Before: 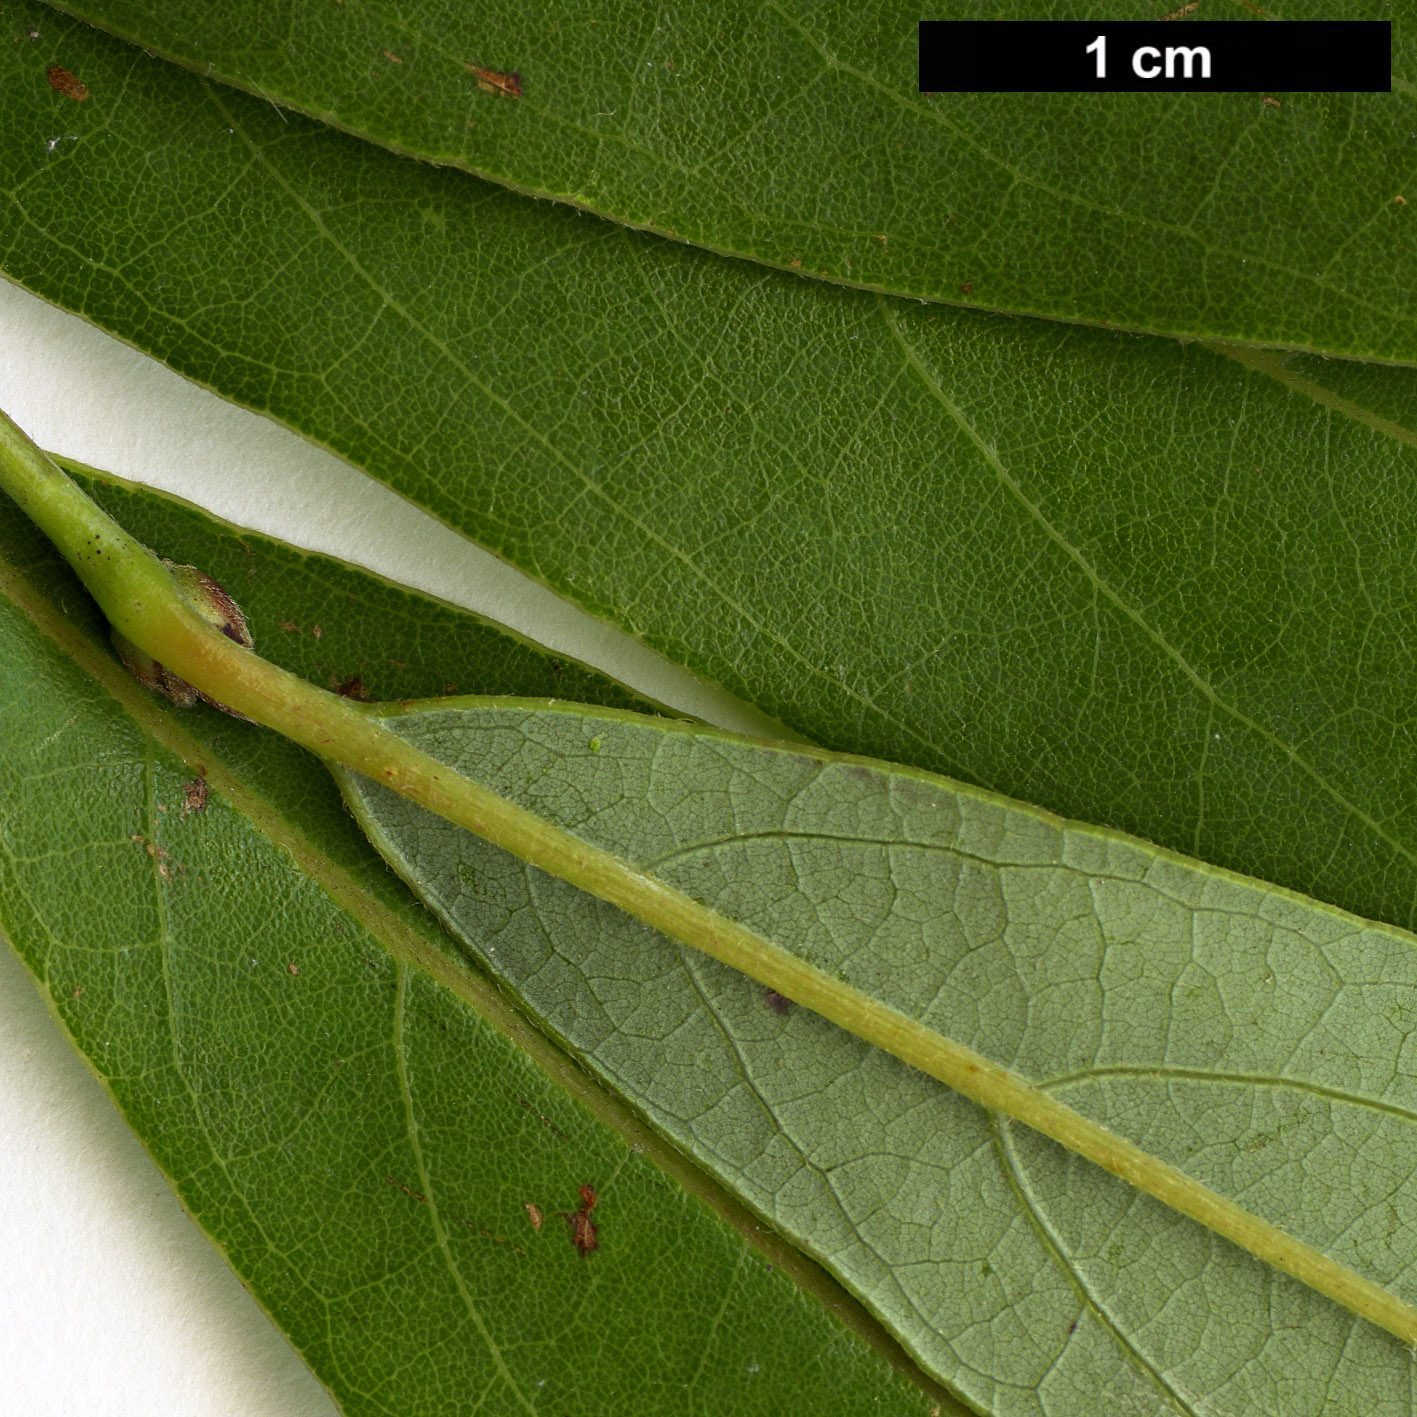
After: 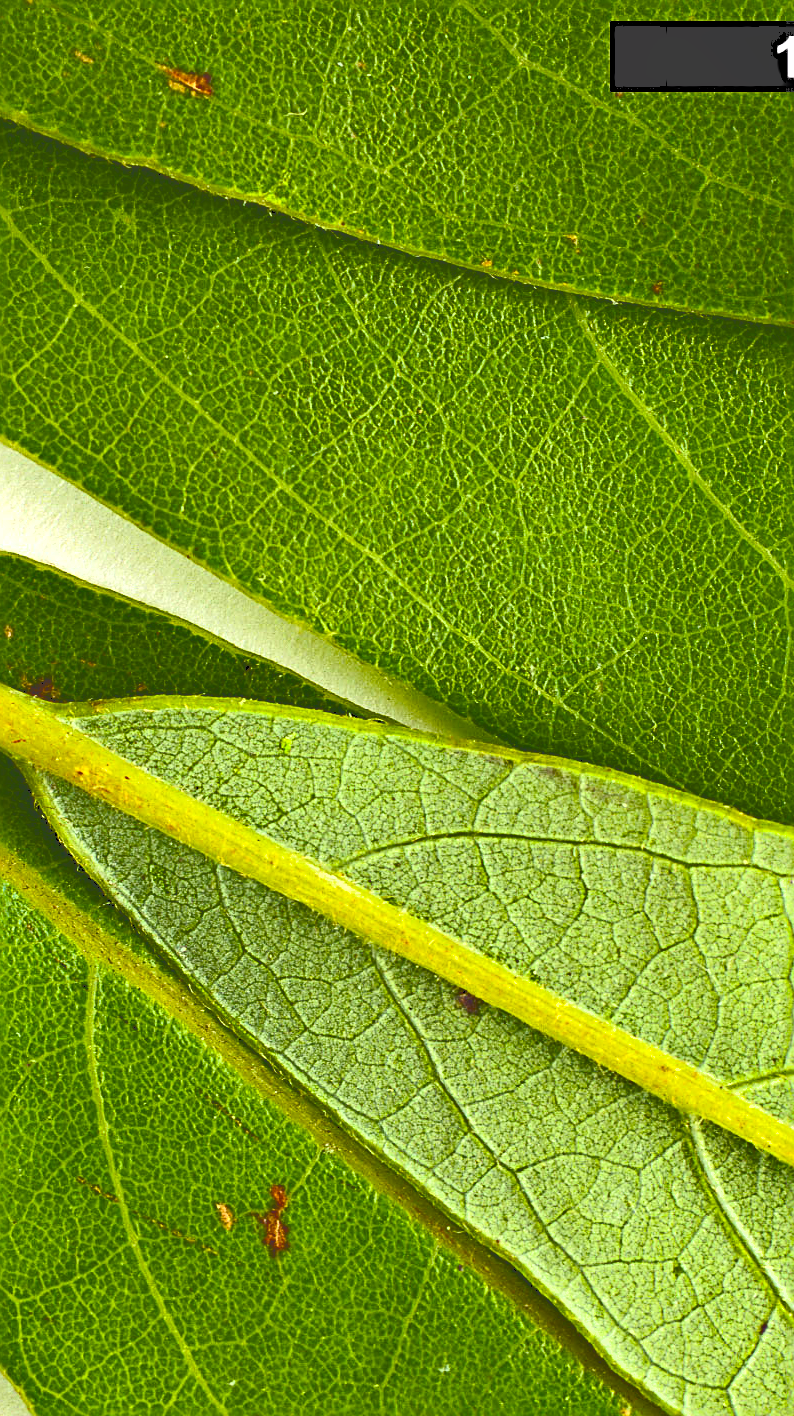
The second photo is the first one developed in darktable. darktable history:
sharpen: radius 2.82, amount 0.717
exposure: black level correction 0, exposure 1.199 EV, compensate exposure bias true, compensate highlight preservation false
haze removal: compatibility mode true, adaptive false
color balance rgb: linear chroma grading › shadows 19.108%, linear chroma grading › highlights 3.714%, linear chroma grading › mid-tones 9.769%, perceptual saturation grading › global saturation 31.103%
crop: left 21.848%, right 22.071%, bottom 0.011%
tone curve: curves: ch0 [(0, 0) (0.003, 0.24) (0.011, 0.24) (0.025, 0.24) (0.044, 0.244) (0.069, 0.244) (0.1, 0.252) (0.136, 0.264) (0.177, 0.274) (0.224, 0.284) (0.277, 0.313) (0.335, 0.361) (0.399, 0.415) (0.468, 0.498) (0.543, 0.595) (0.623, 0.695) (0.709, 0.793) (0.801, 0.883) (0.898, 0.942) (1, 1)], color space Lab, independent channels, preserve colors none
shadows and highlights: radius 132.73, soften with gaussian
